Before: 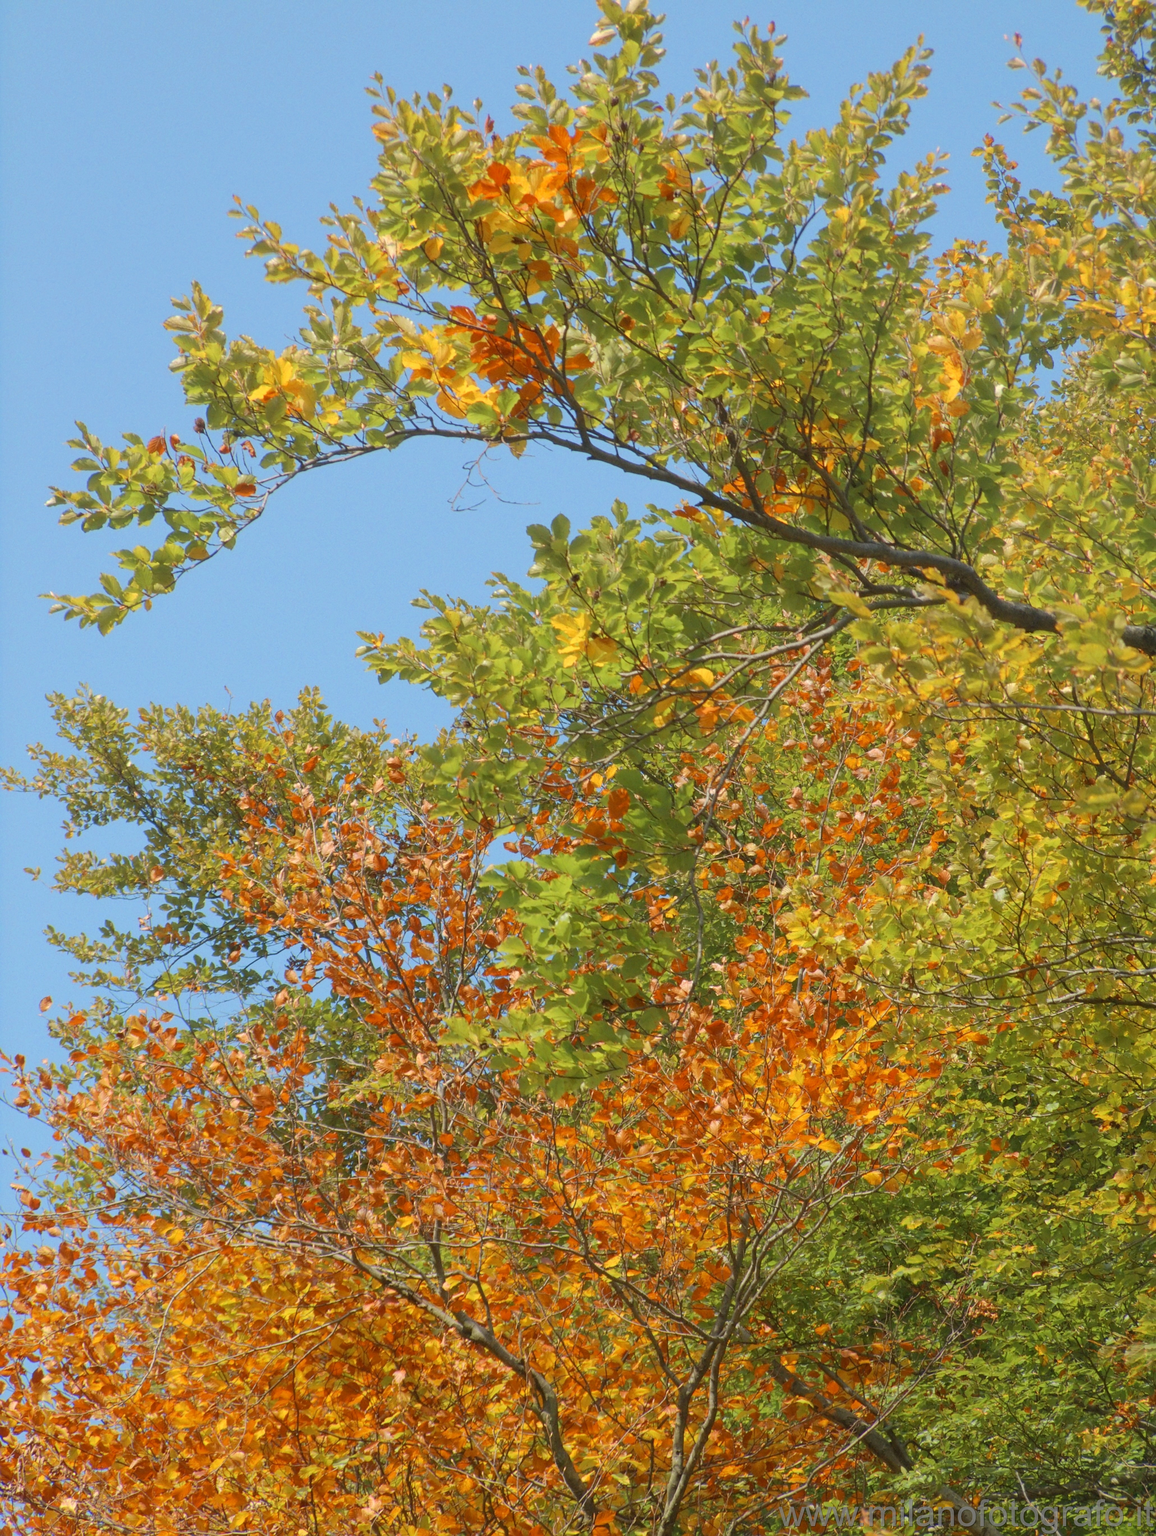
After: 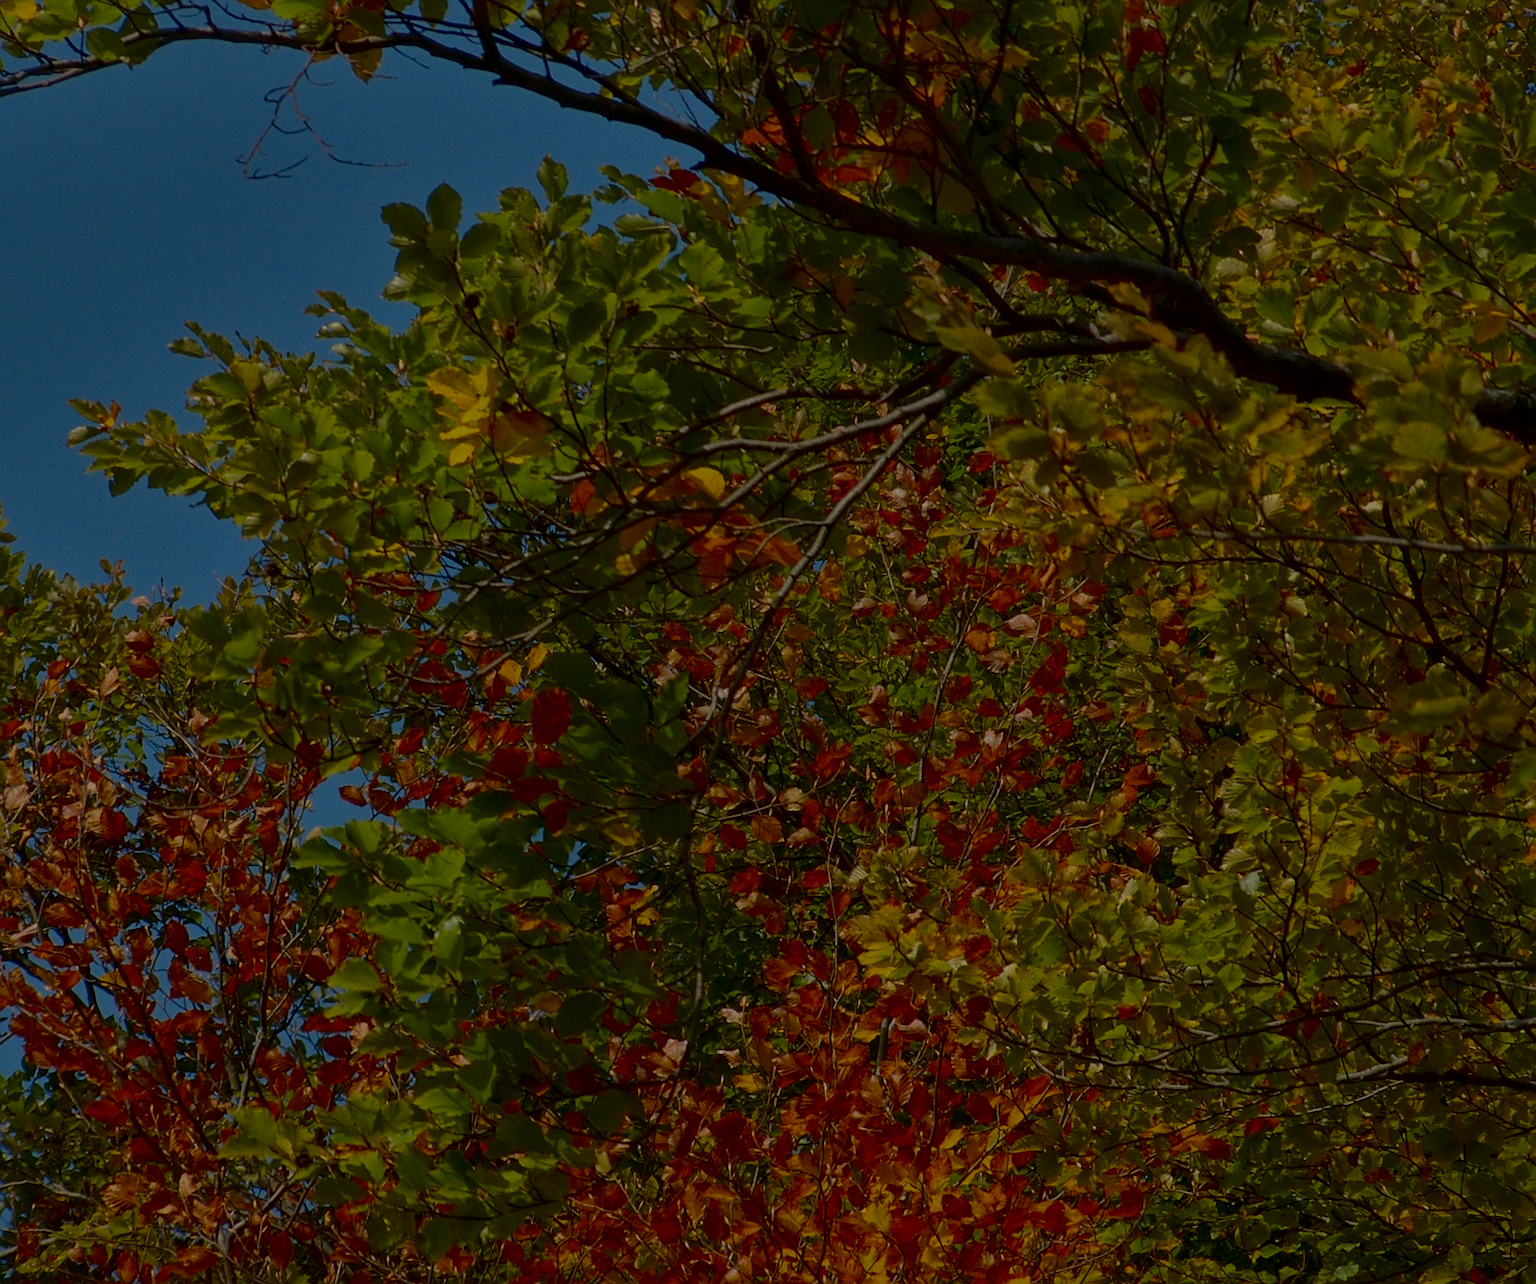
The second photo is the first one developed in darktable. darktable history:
color zones: curves: ch0 [(0, 0.5) (0.143, 0.5) (0.286, 0.5) (0.429, 0.495) (0.571, 0.437) (0.714, 0.44) (0.857, 0.496) (1, 0.5)]
contrast brightness saturation: contrast 0.216, brightness -0.18, saturation 0.232
crop and rotate: left 27.594%, top 26.948%, bottom 27.473%
tone equalizer: -8 EV -1.98 EV, -7 EV -1.99 EV, -6 EV -1.99 EV, -5 EV -1.97 EV, -4 EV -1.99 EV, -3 EV -1.98 EV, -2 EV -1.99 EV, -1 EV -1.62 EV, +0 EV -1.99 EV
sharpen: amount 0.595
local contrast: mode bilateral grid, contrast 20, coarseness 50, detail 120%, midtone range 0.2
